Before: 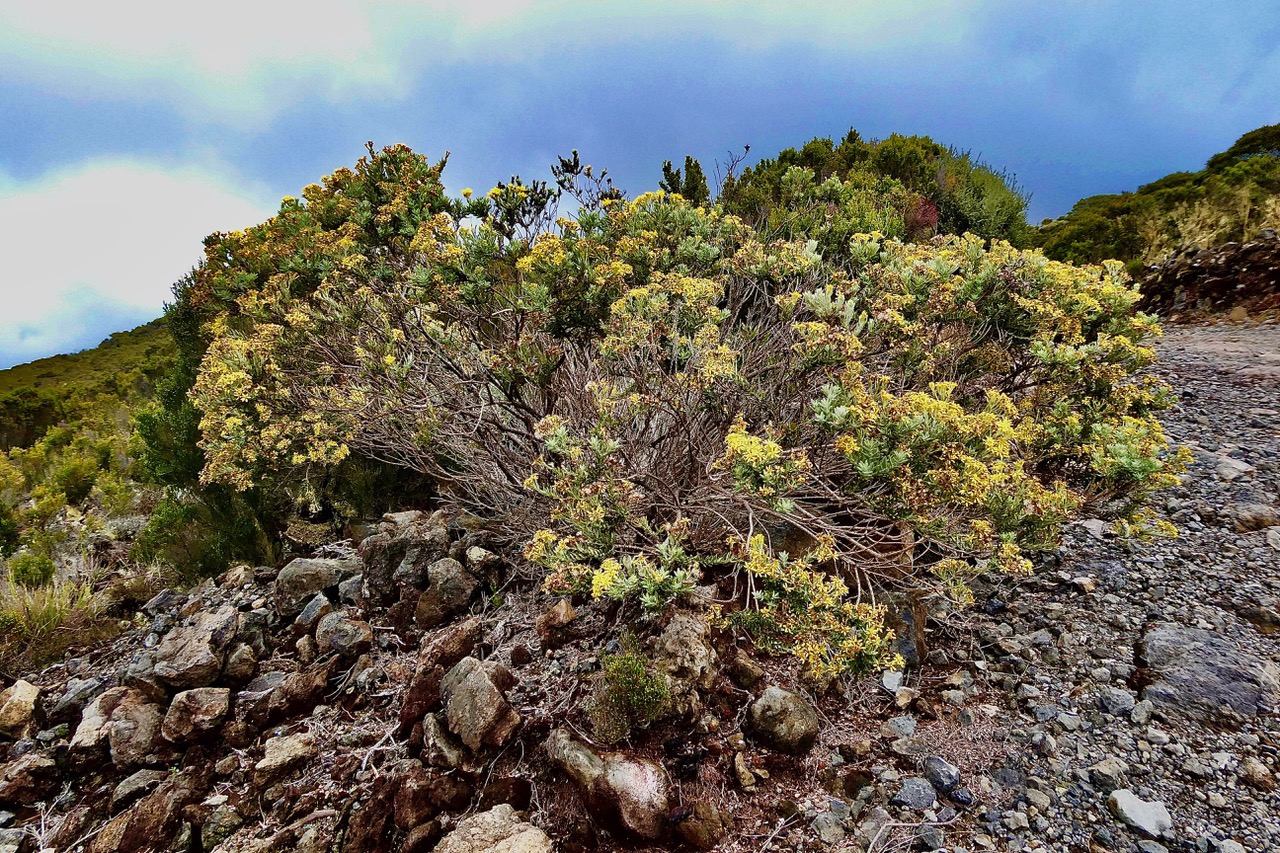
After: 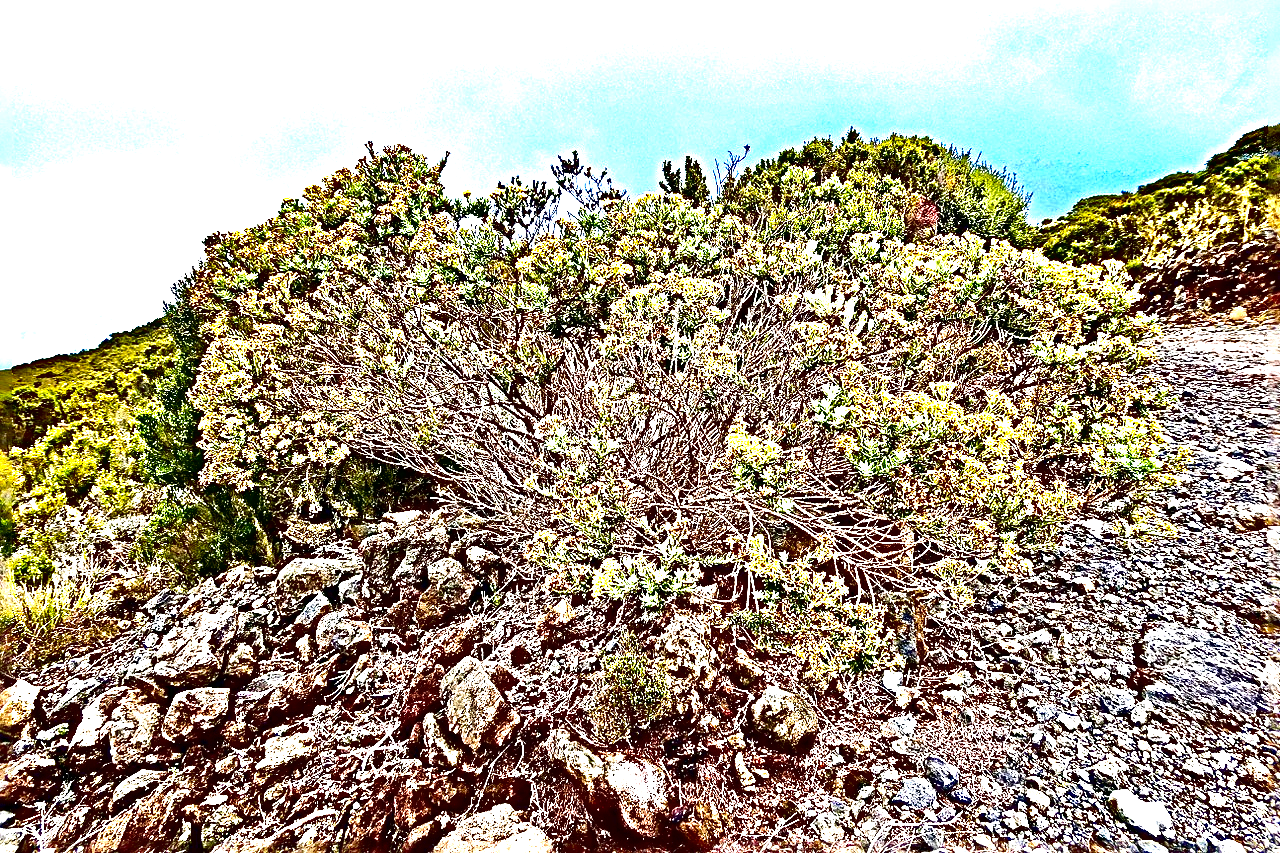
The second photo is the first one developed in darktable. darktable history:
sharpen: radius 6.266, amount 1.782, threshold 0.223
contrast brightness saturation: contrast 0.116, brightness -0.121, saturation 0.203
exposure: black level correction 0, exposure 2.09 EV, compensate highlight preservation false
